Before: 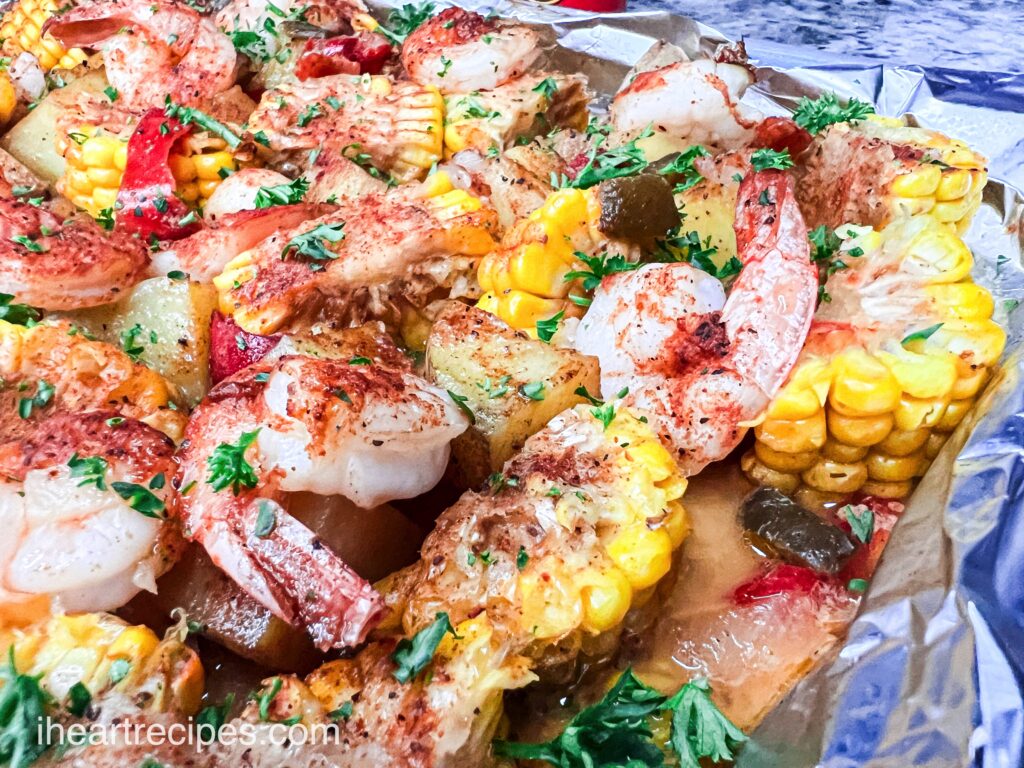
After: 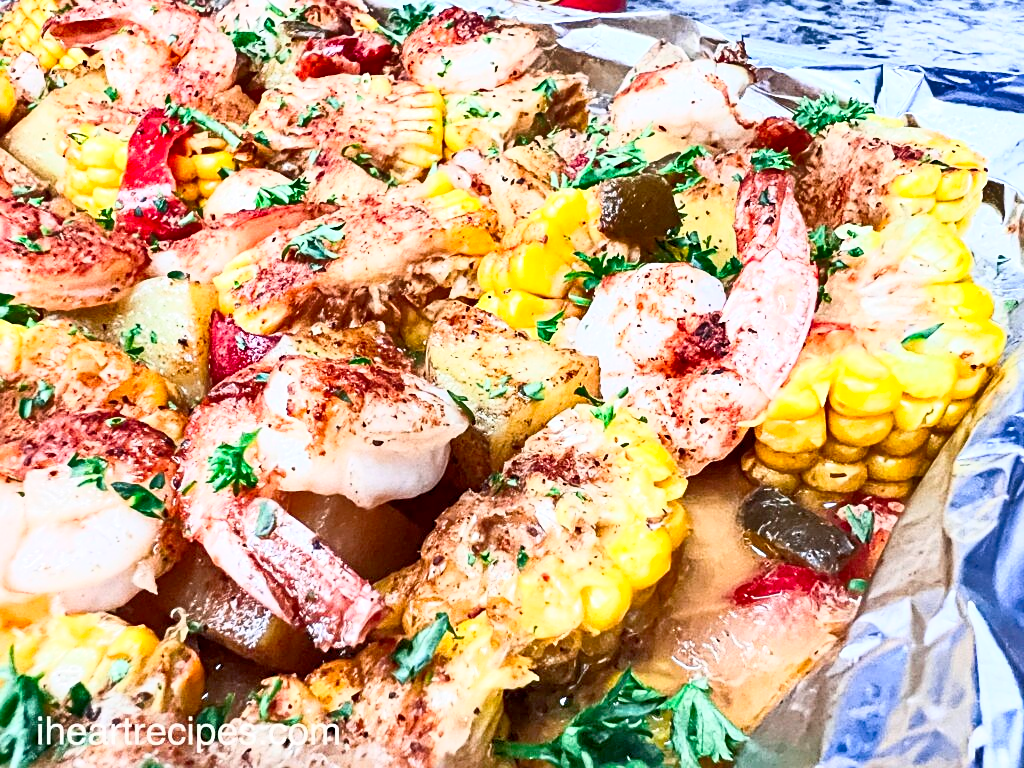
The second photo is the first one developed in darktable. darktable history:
shadows and highlights: shadows 60, soften with gaussian
base curve: curves: ch0 [(0, 0) (0.557, 0.834) (1, 1)]
sharpen: on, module defaults
